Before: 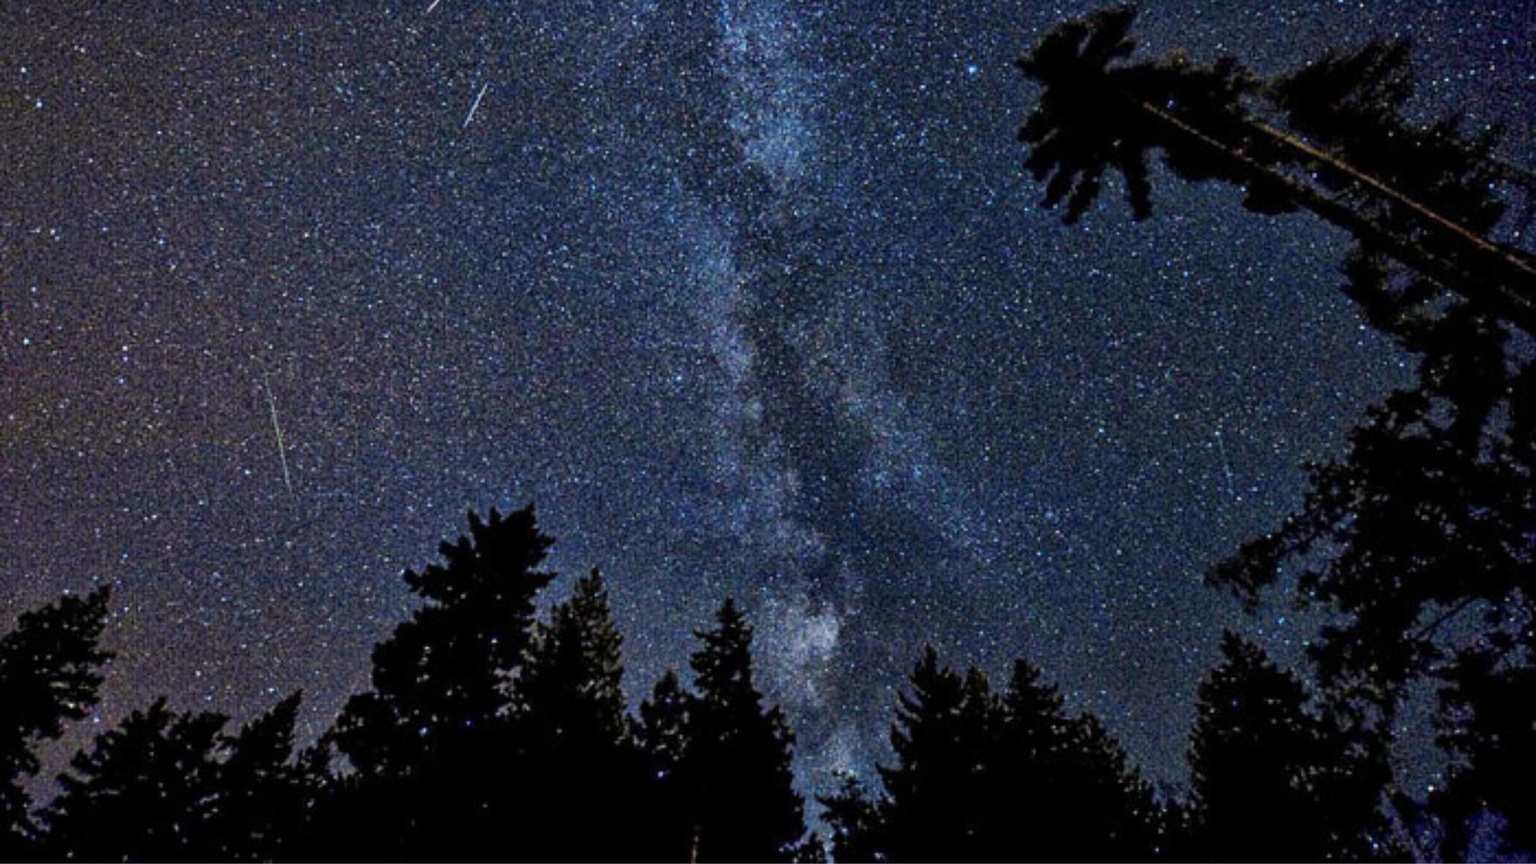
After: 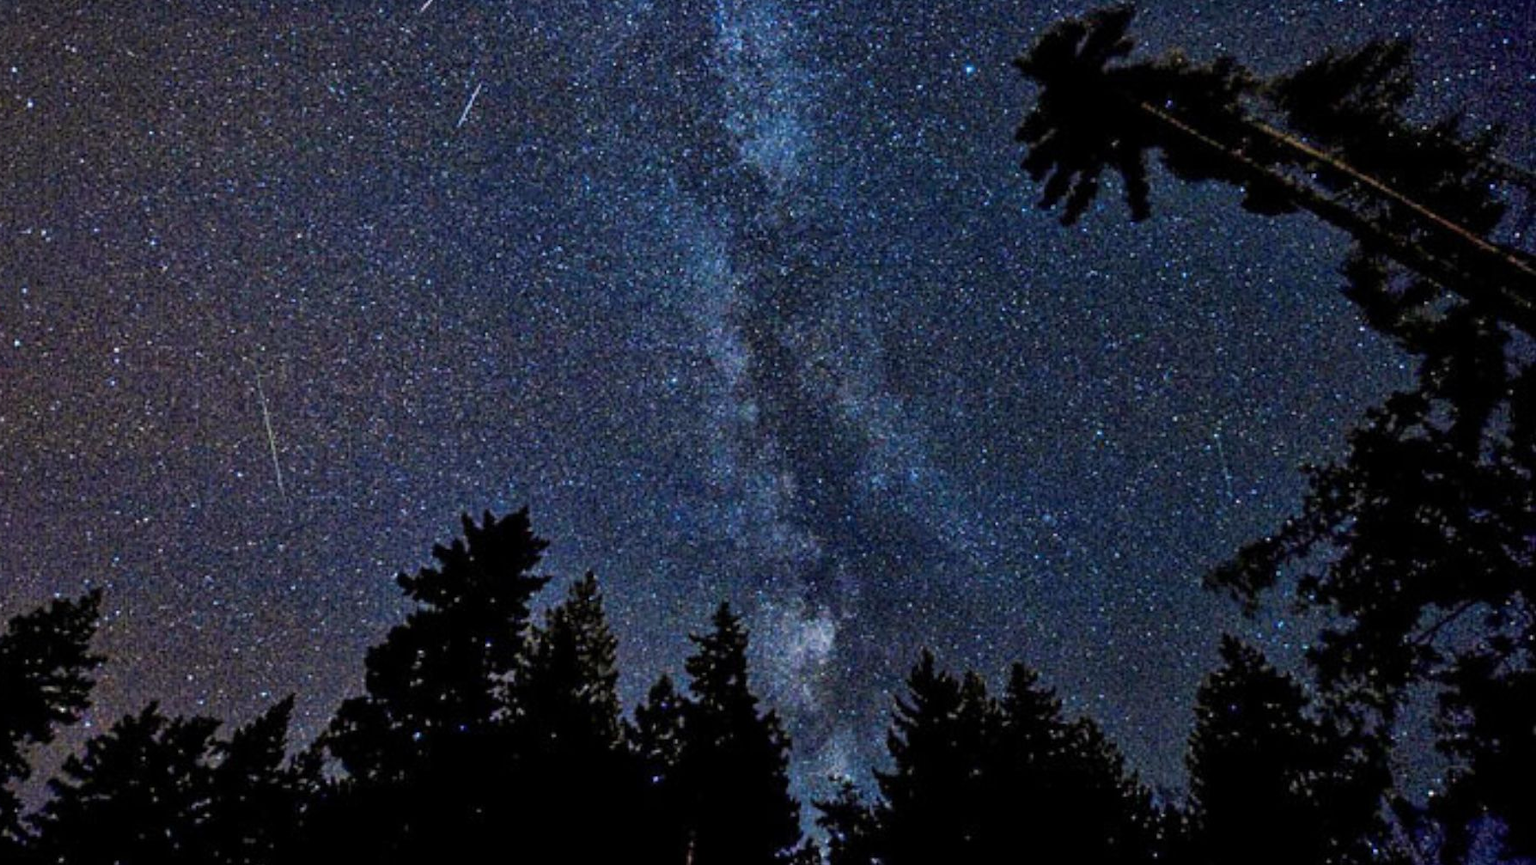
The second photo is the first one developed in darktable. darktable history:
color balance rgb: shadows fall-off 101%, linear chroma grading › mid-tones 7.63%, perceptual saturation grading › mid-tones 11.68%, mask middle-gray fulcrum 22.45%, global vibrance 10.11%, saturation formula JzAzBz (2021)
crop and rotate: left 0.614%, top 0.179%, bottom 0.309%
